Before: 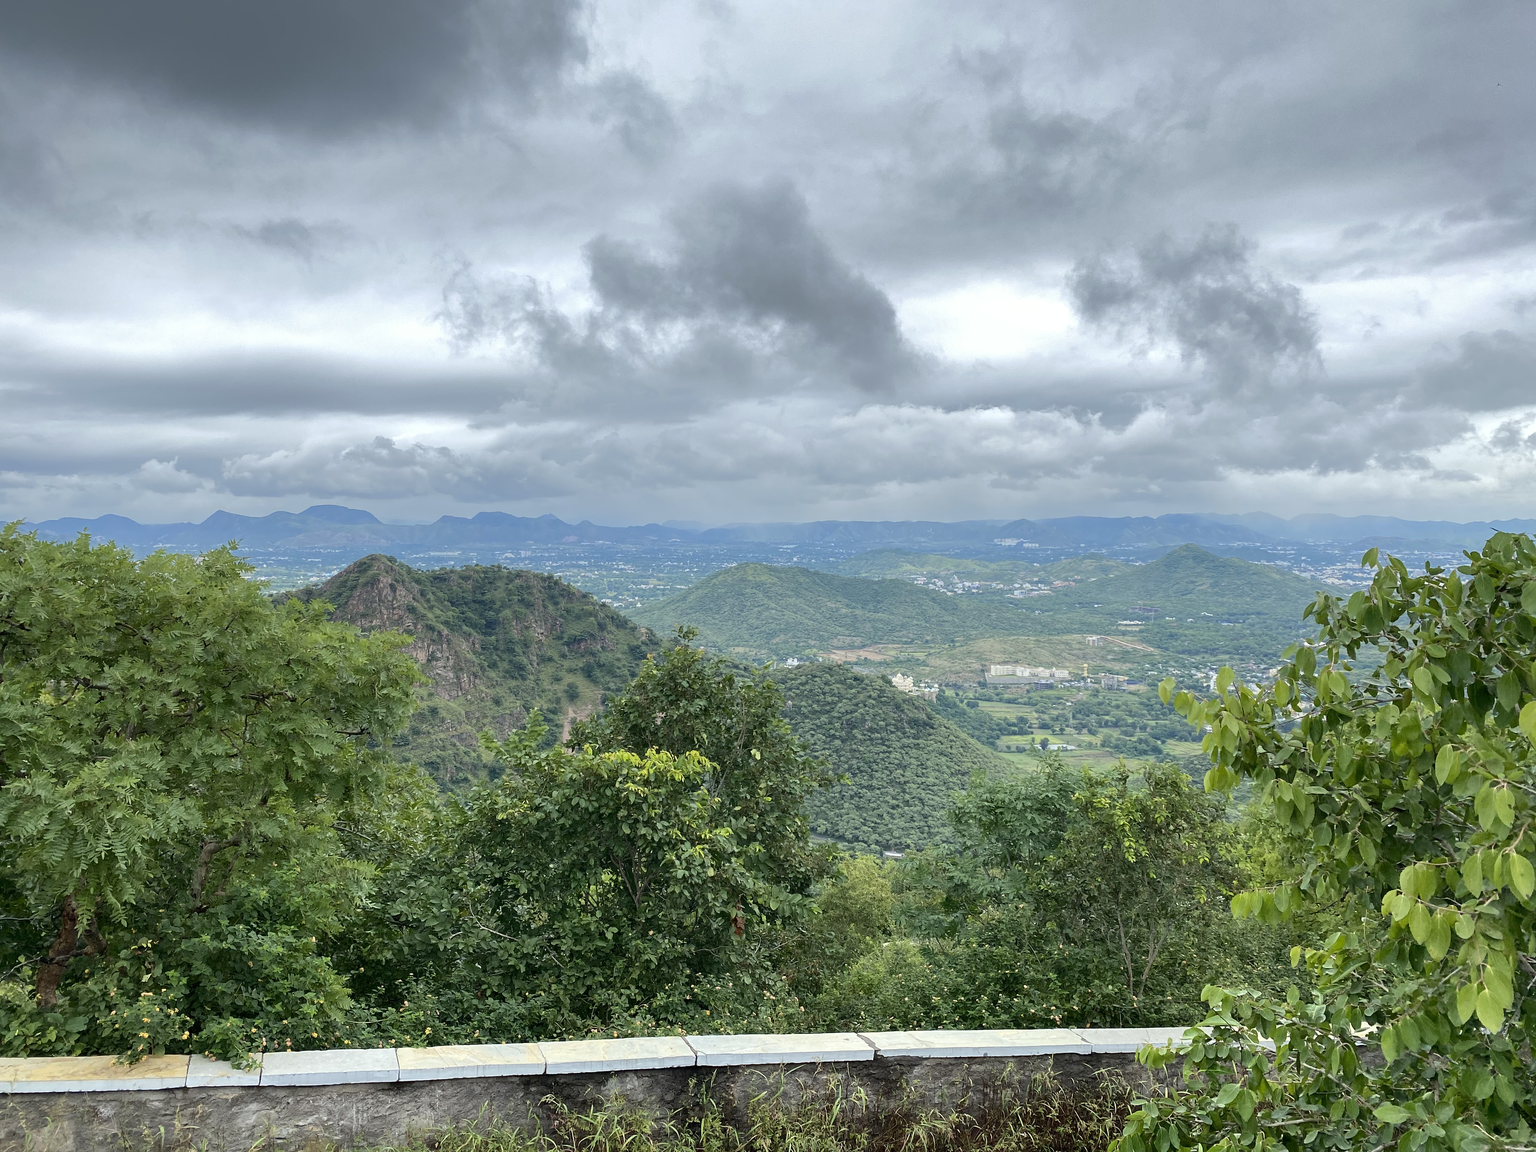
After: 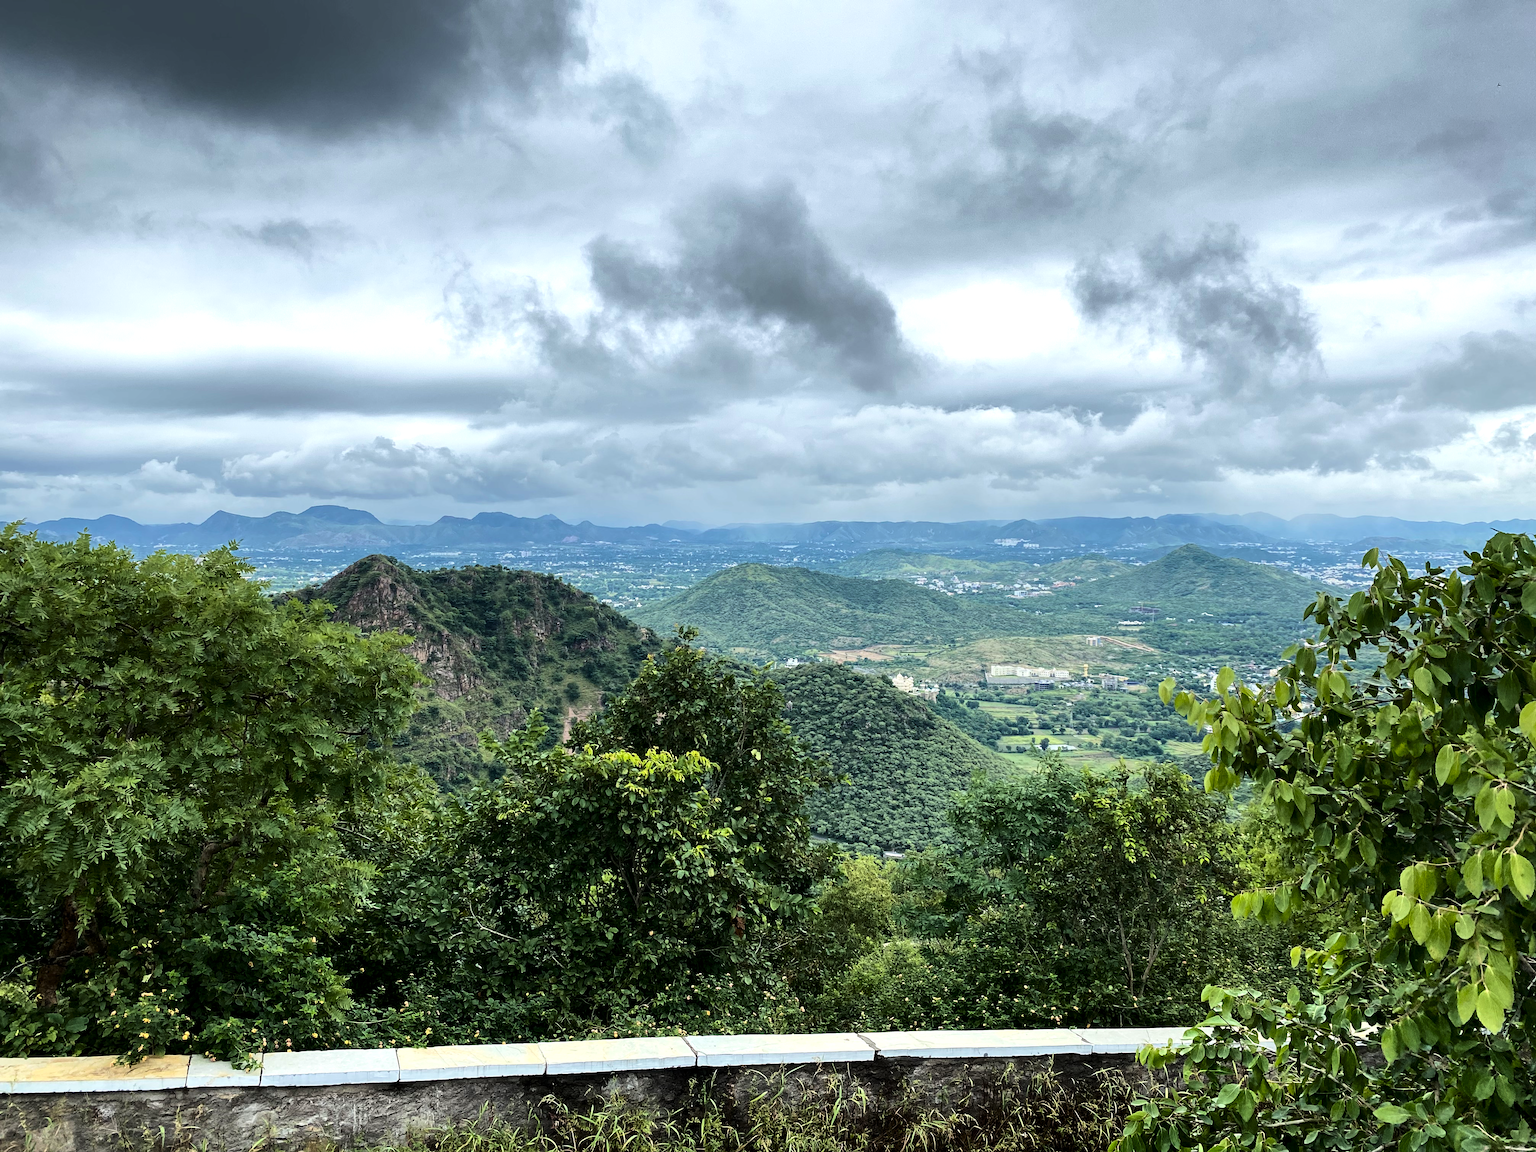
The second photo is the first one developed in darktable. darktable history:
velvia: strength 17%
color correction: saturation 1.11
levels: levels [0.029, 0.545, 0.971]
contrast brightness saturation: contrast 0.28
